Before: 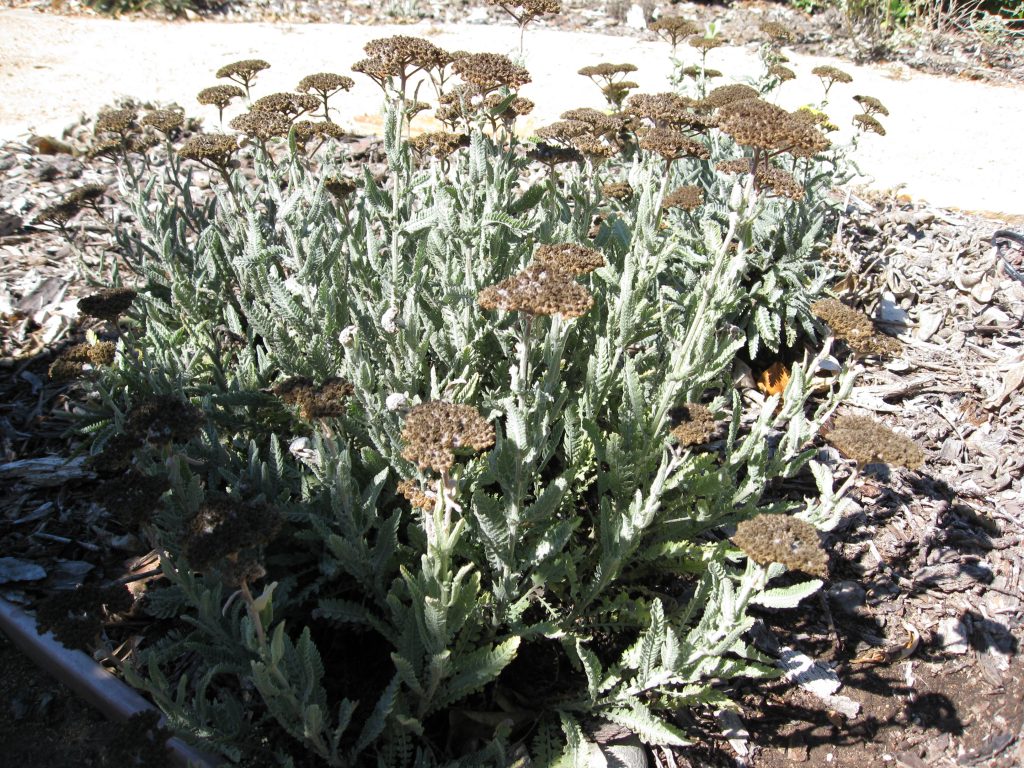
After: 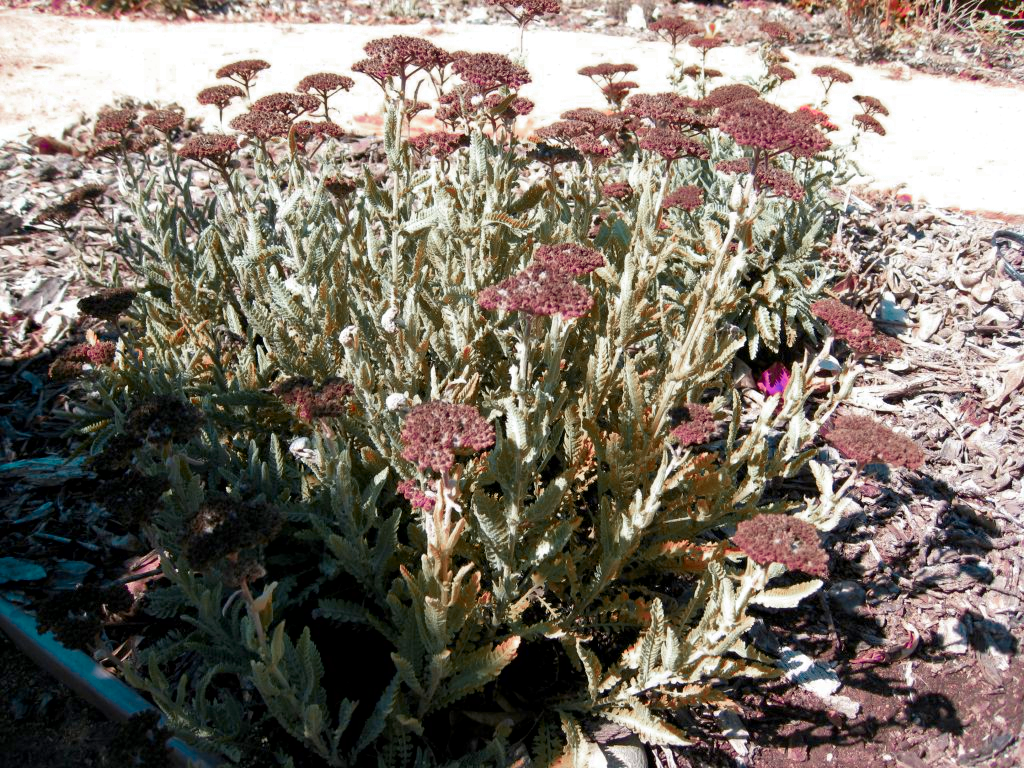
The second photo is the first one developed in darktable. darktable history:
color zones: curves: ch0 [(0.826, 0.353)]; ch1 [(0.242, 0.647) (0.889, 0.342)]; ch2 [(0.246, 0.089) (0.969, 0.068)]
shadows and highlights: shadows 11.7, white point adjustment 1.12, highlights -1.58, soften with gaussian
exposure: black level correction 0.004, exposure 0.015 EV, compensate exposure bias true, compensate highlight preservation false
